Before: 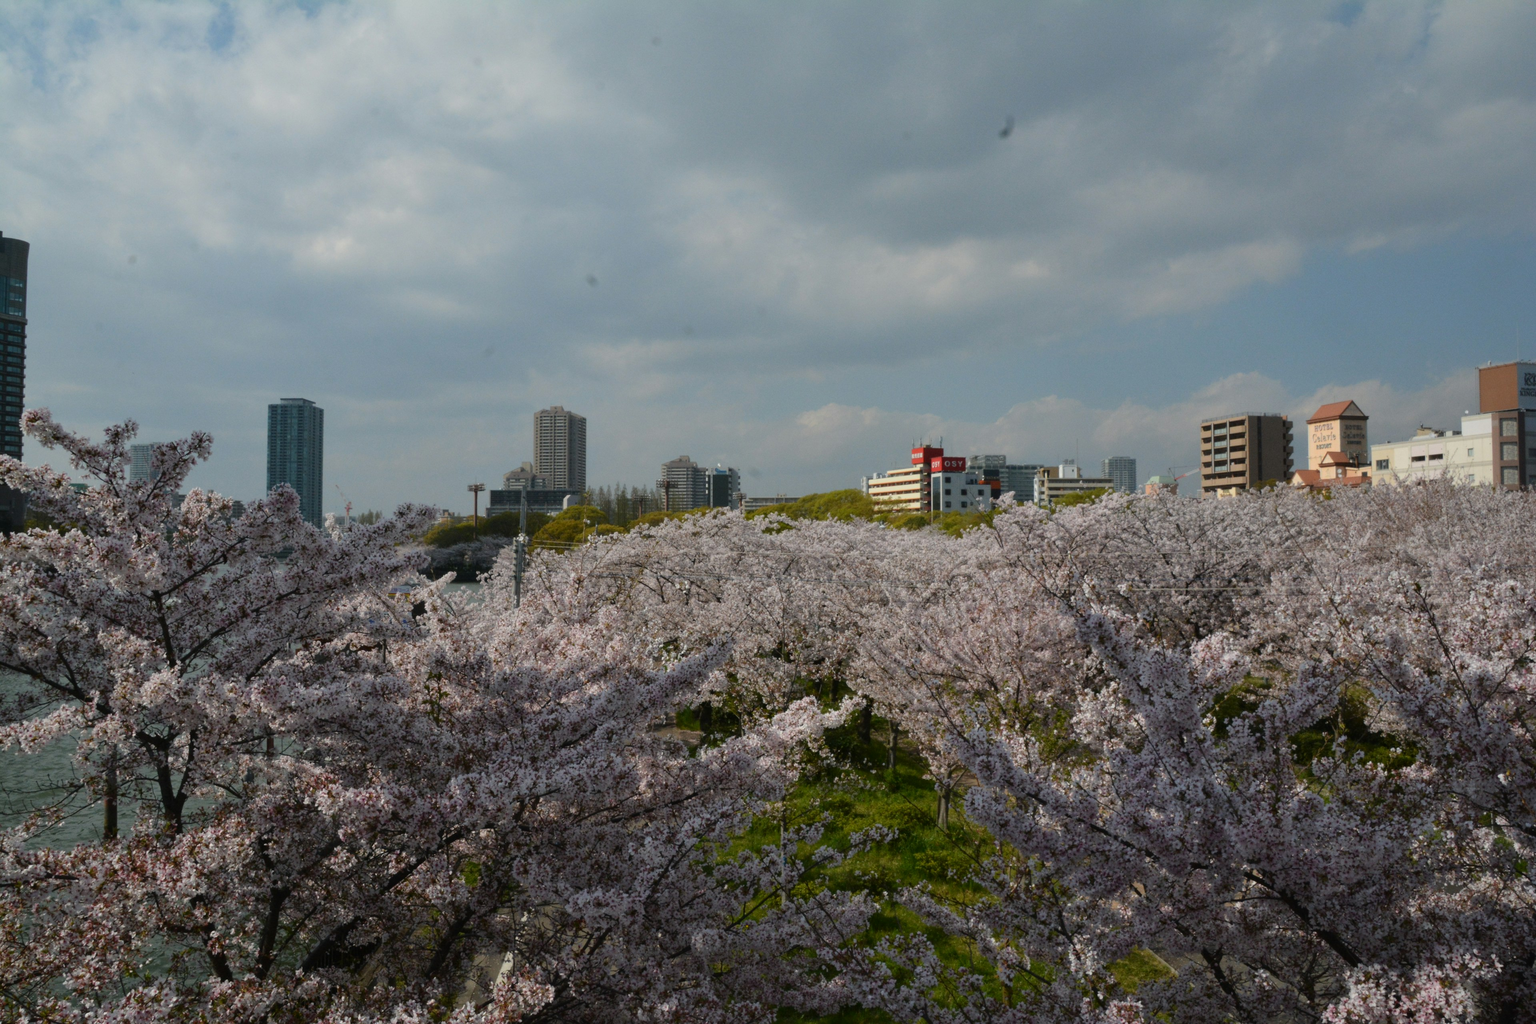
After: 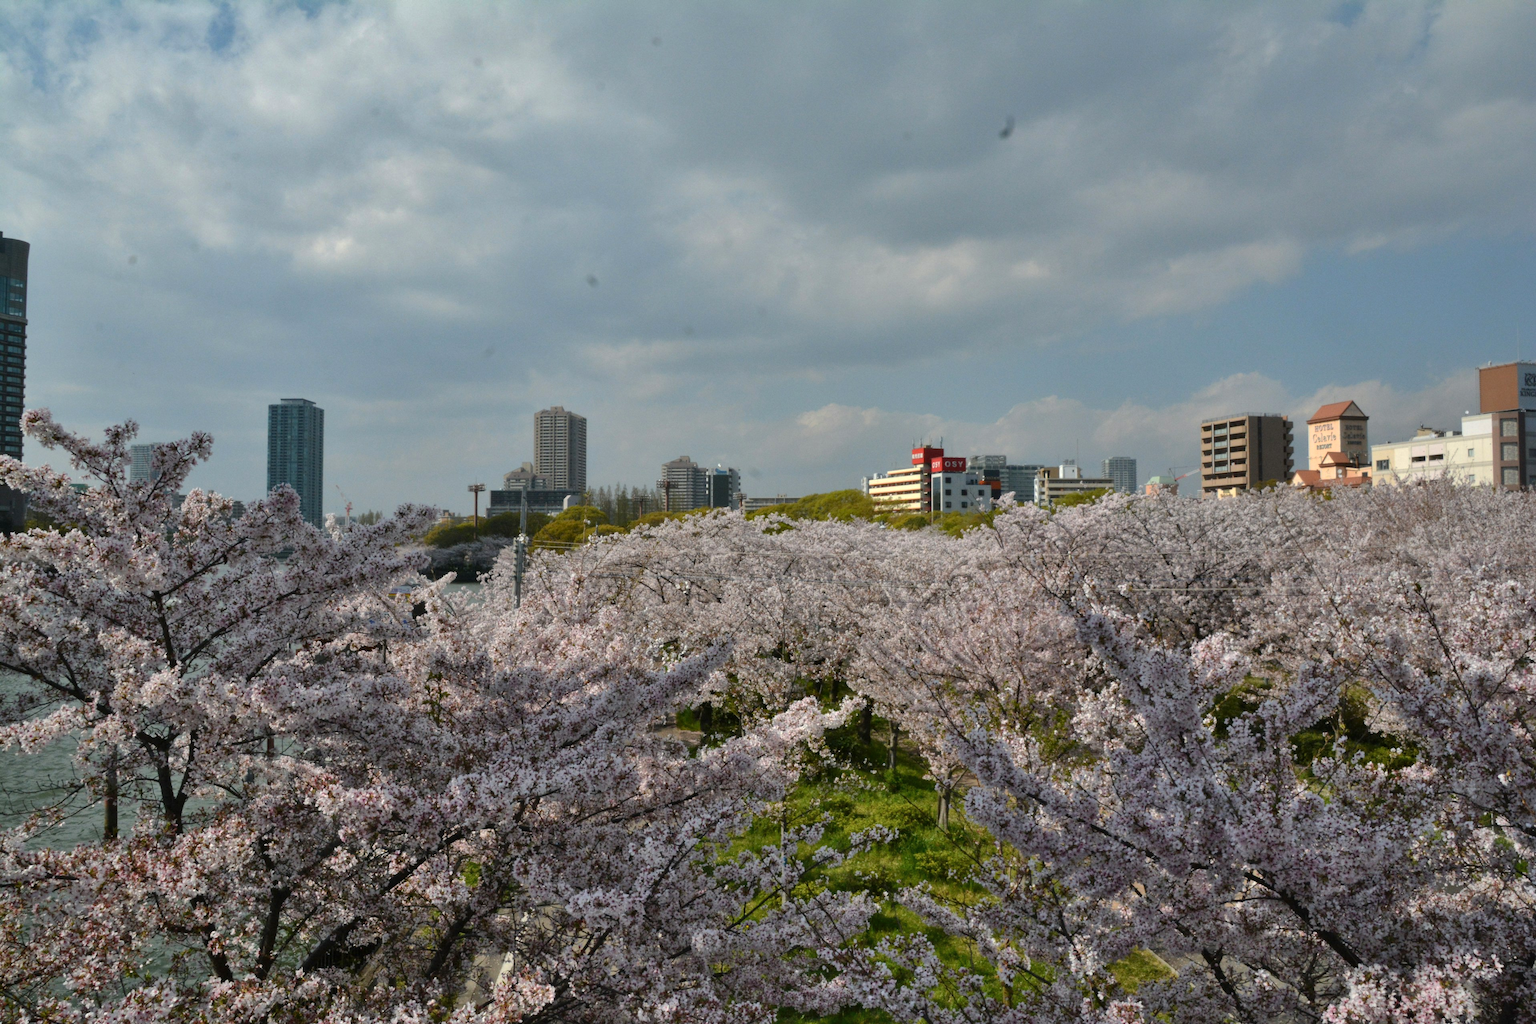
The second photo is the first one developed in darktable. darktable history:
shadows and highlights: shadows 59.96, soften with gaussian
base curve: curves: ch0 [(0, 0) (0.74, 0.67) (1, 1)], preserve colors none
exposure: black level correction 0.001, exposure 0.498 EV, compensate highlight preservation false
